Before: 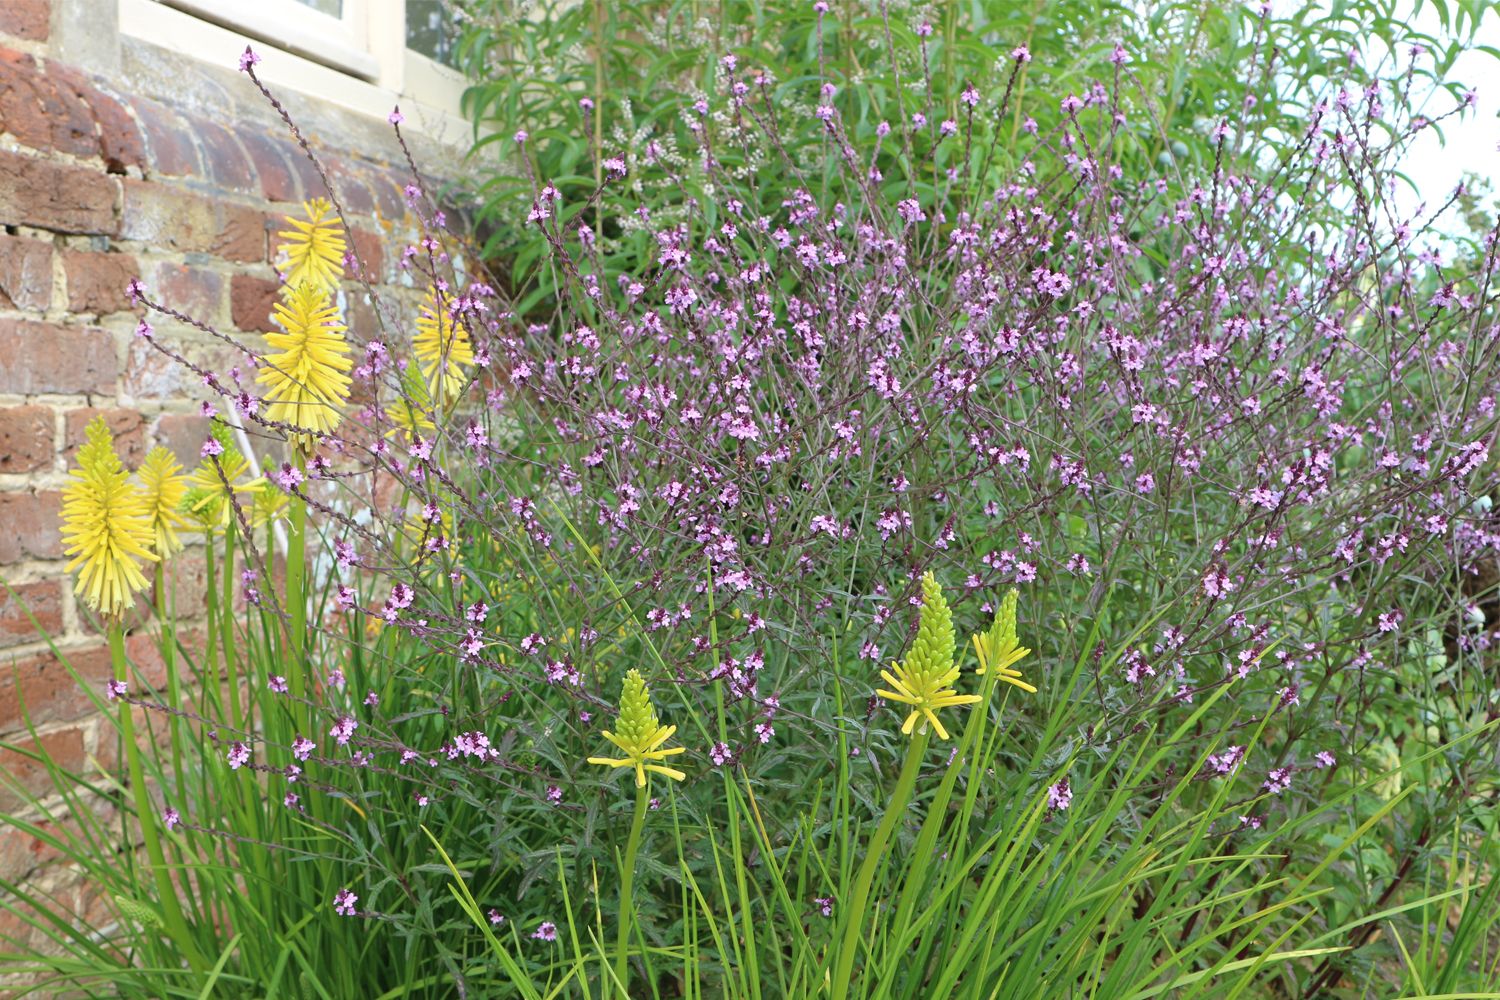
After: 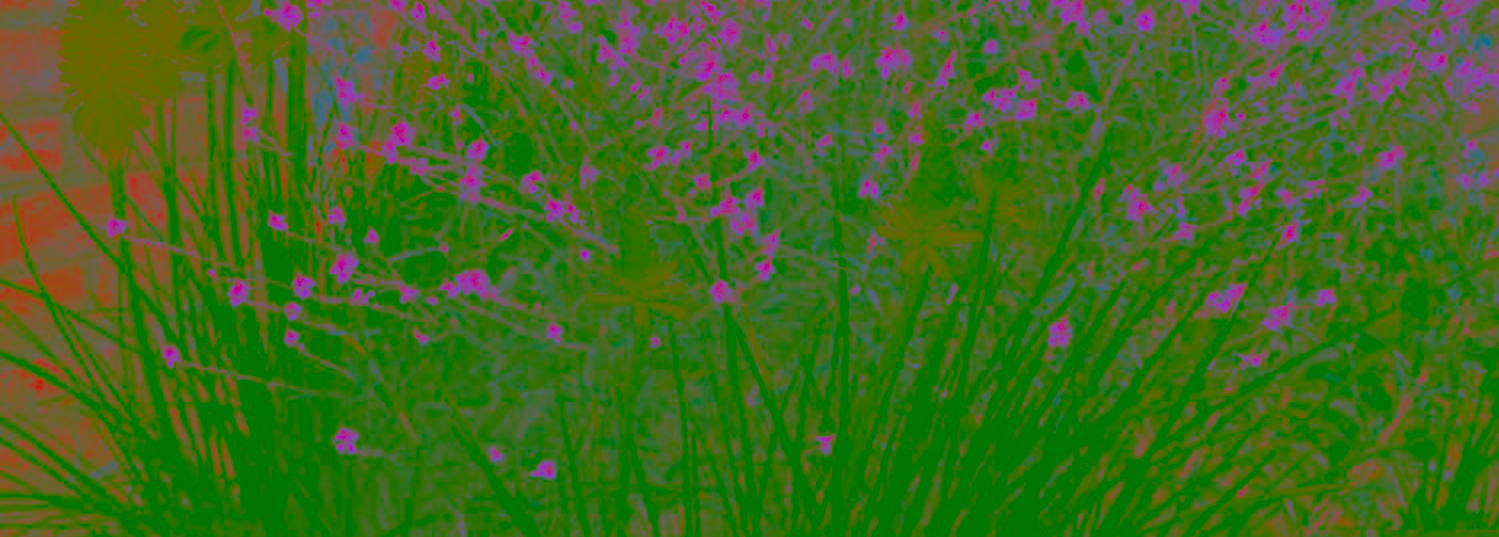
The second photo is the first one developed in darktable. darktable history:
shadows and highlights: shadows 37.27, highlights -28.18, soften with gaussian
contrast brightness saturation: contrast -0.99, brightness -0.17, saturation 0.75
crop and rotate: top 46.237%
white balance: red 0.974, blue 1.044
sharpen: radius 1
tone curve: curves: ch0 [(0, 0) (0.091, 0.066) (0.184, 0.16) (0.491, 0.519) (0.748, 0.765) (1, 0.919)]; ch1 [(0, 0) (0.179, 0.173) (0.322, 0.32) (0.424, 0.424) (0.502, 0.5) (0.56, 0.575) (0.631, 0.675) (0.777, 0.806) (1, 1)]; ch2 [(0, 0) (0.434, 0.447) (0.497, 0.498) (0.539, 0.566) (0.676, 0.691) (1, 1)], color space Lab, independent channels, preserve colors none
